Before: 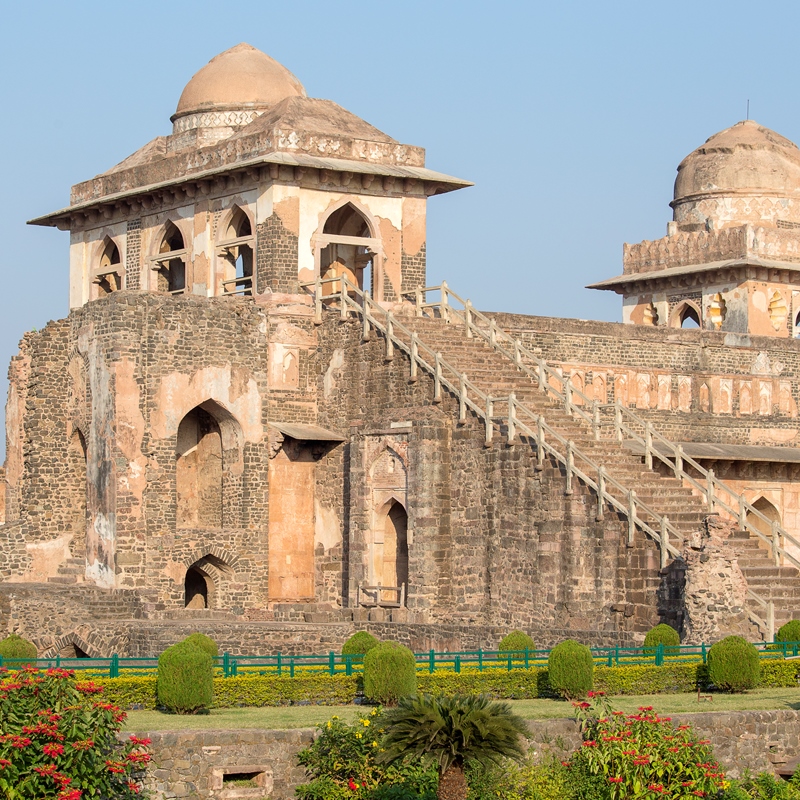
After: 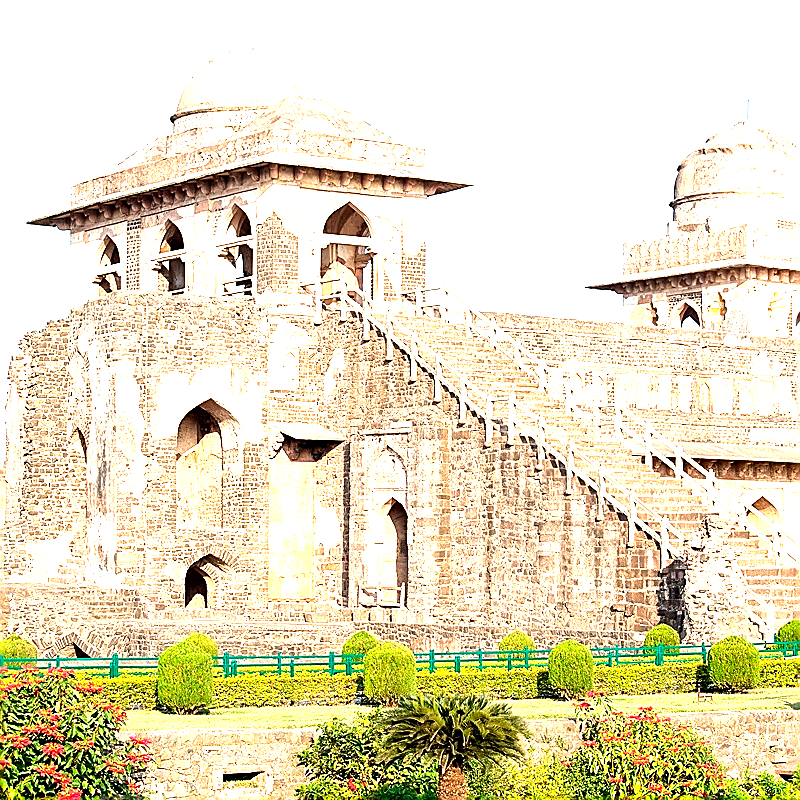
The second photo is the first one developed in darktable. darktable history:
exposure: black level correction 0.001, exposure 1.3 EV, compensate highlight preservation false
tone equalizer: -8 EV -0.75 EV, -7 EV -0.7 EV, -6 EV -0.6 EV, -5 EV -0.4 EV, -3 EV 0.4 EV, -2 EV 0.6 EV, -1 EV 0.7 EV, +0 EV 0.75 EV, edges refinement/feathering 500, mask exposure compensation -1.57 EV, preserve details no
sharpen: radius 1.4, amount 1.25, threshold 0.7
